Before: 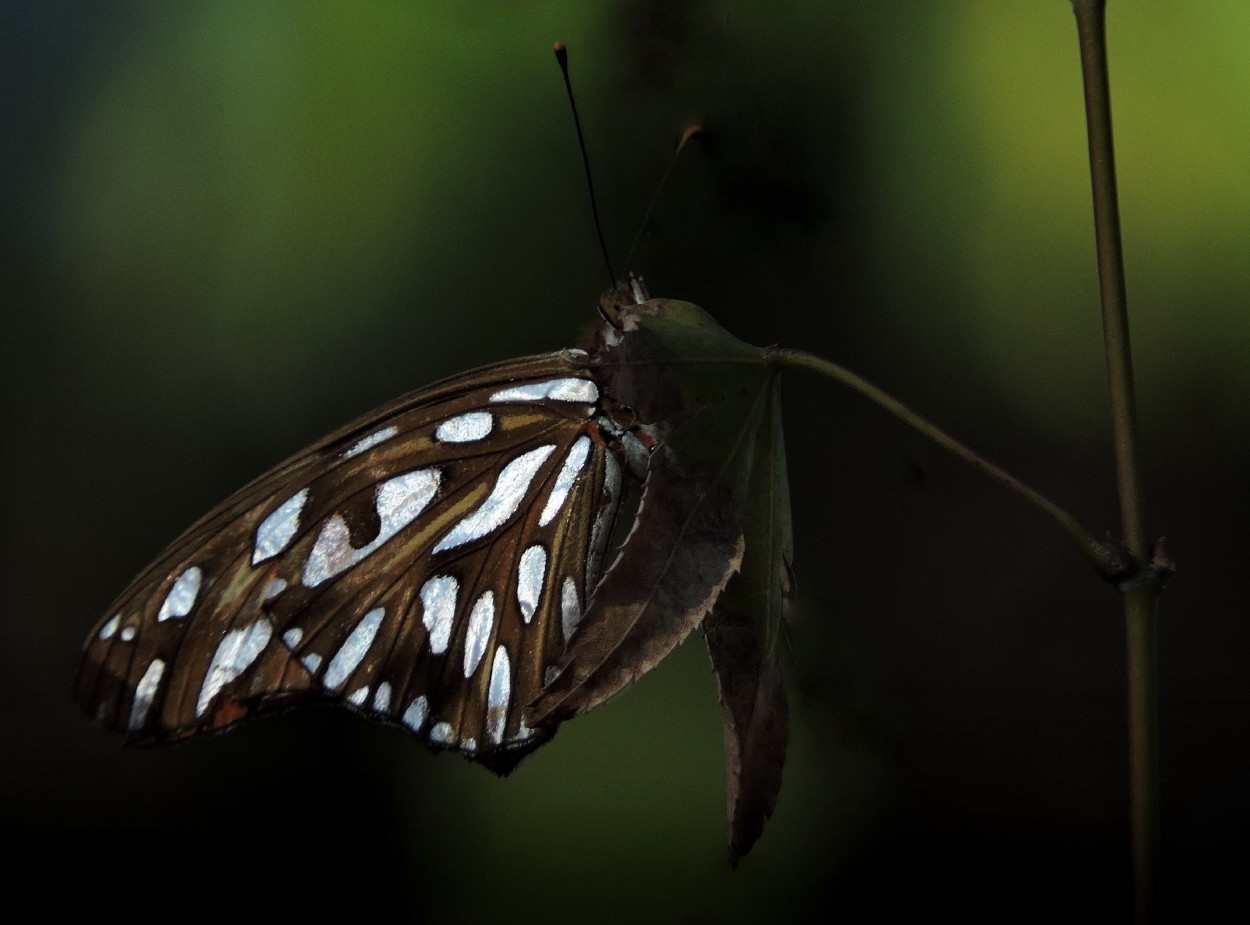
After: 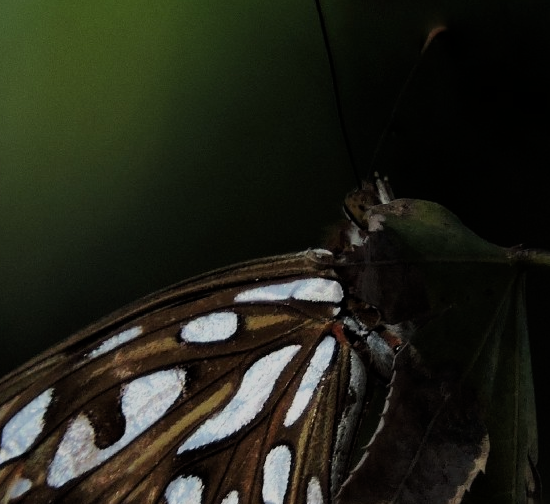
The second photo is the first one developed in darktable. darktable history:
crop: left 20.444%, top 10.82%, right 35.483%, bottom 34.648%
filmic rgb: black relative exposure -7.12 EV, white relative exposure 5.35 EV, hardness 3.02, iterations of high-quality reconstruction 0, contrast in shadows safe
